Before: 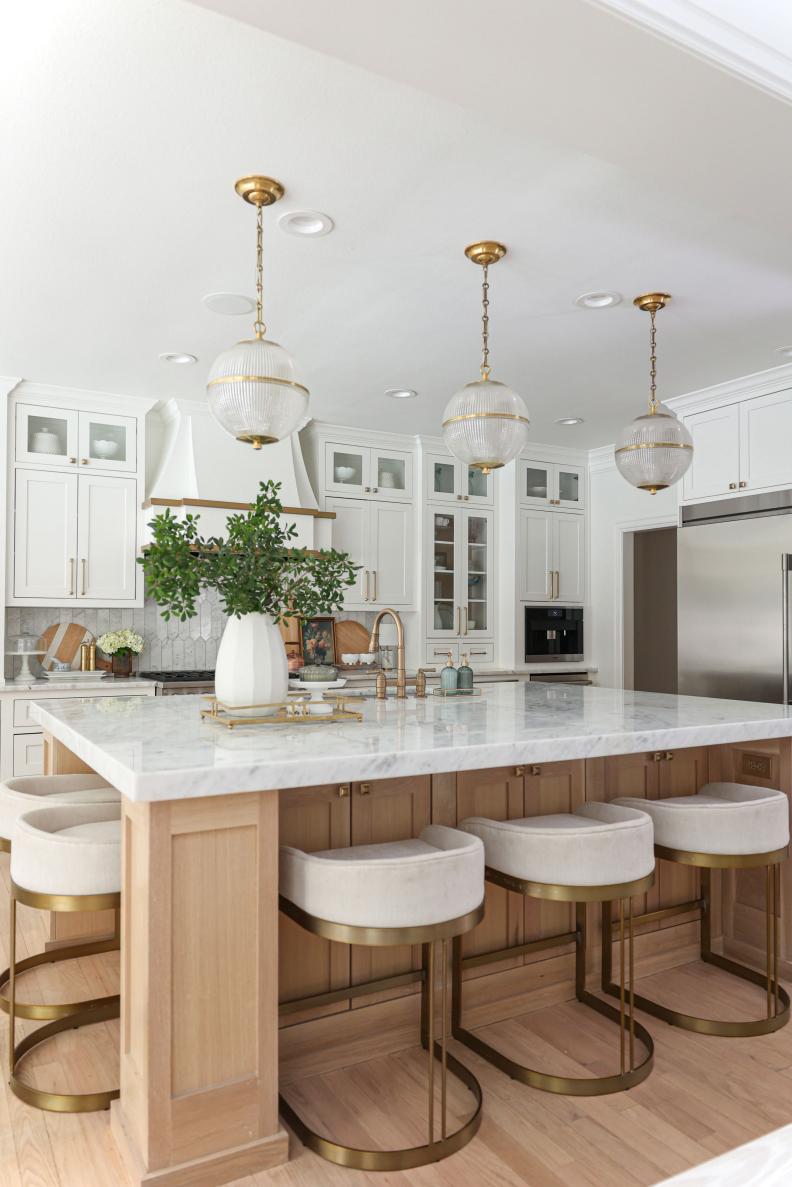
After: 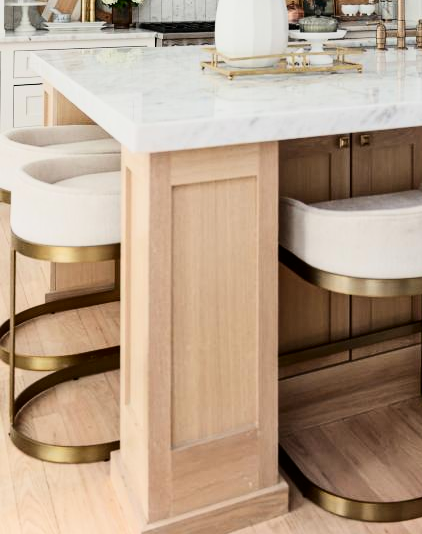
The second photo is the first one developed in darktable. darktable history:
crop and rotate: top 54.778%, right 46.61%, bottom 0.159%
filmic rgb: black relative exposure -7.75 EV, white relative exposure 4.4 EV, threshold 3 EV, hardness 3.76, latitude 50%, contrast 1.1, color science v5 (2021), contrast in shadows safe, contrast in highlights safe, enable highlight reconstruction true
contrast brightness saturation: contrast 0.28
